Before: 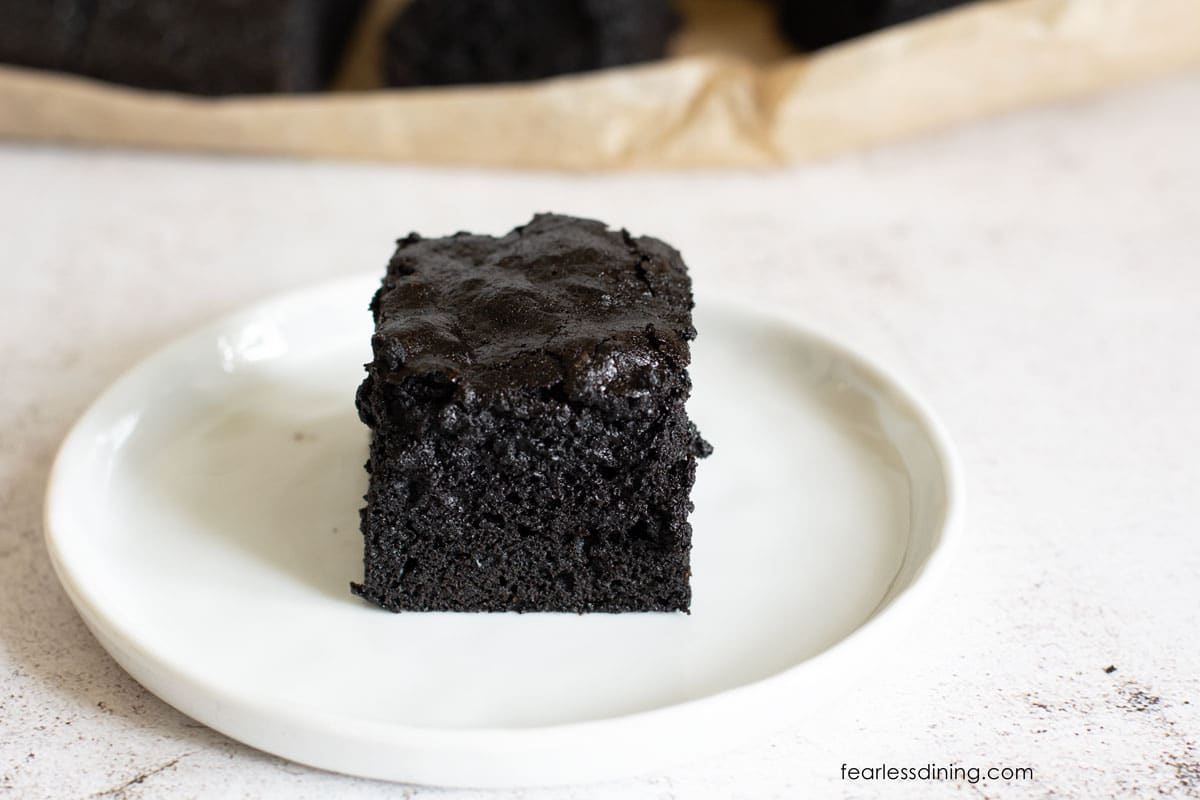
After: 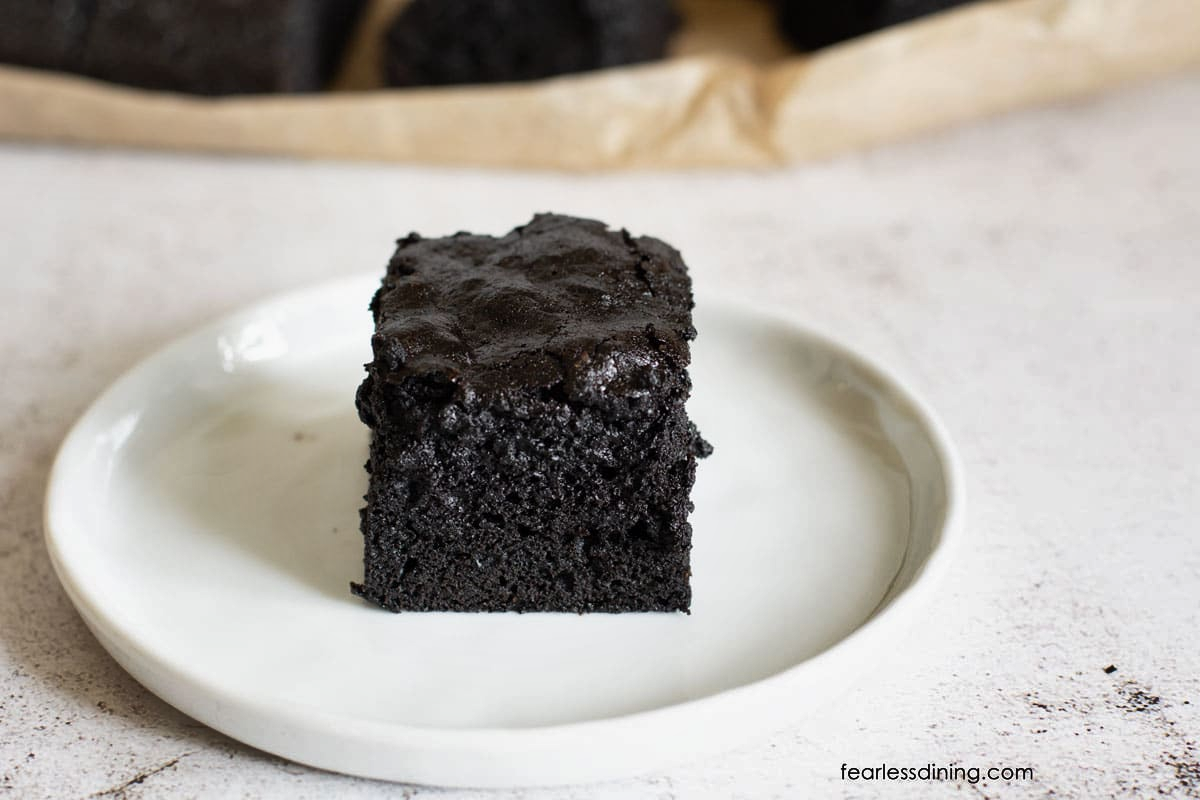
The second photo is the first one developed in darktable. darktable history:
exposure: exposure -0.06 EV, compensate exposure bias true, compensate highlight preservation false
shadows and highlights: soften with gaussian
